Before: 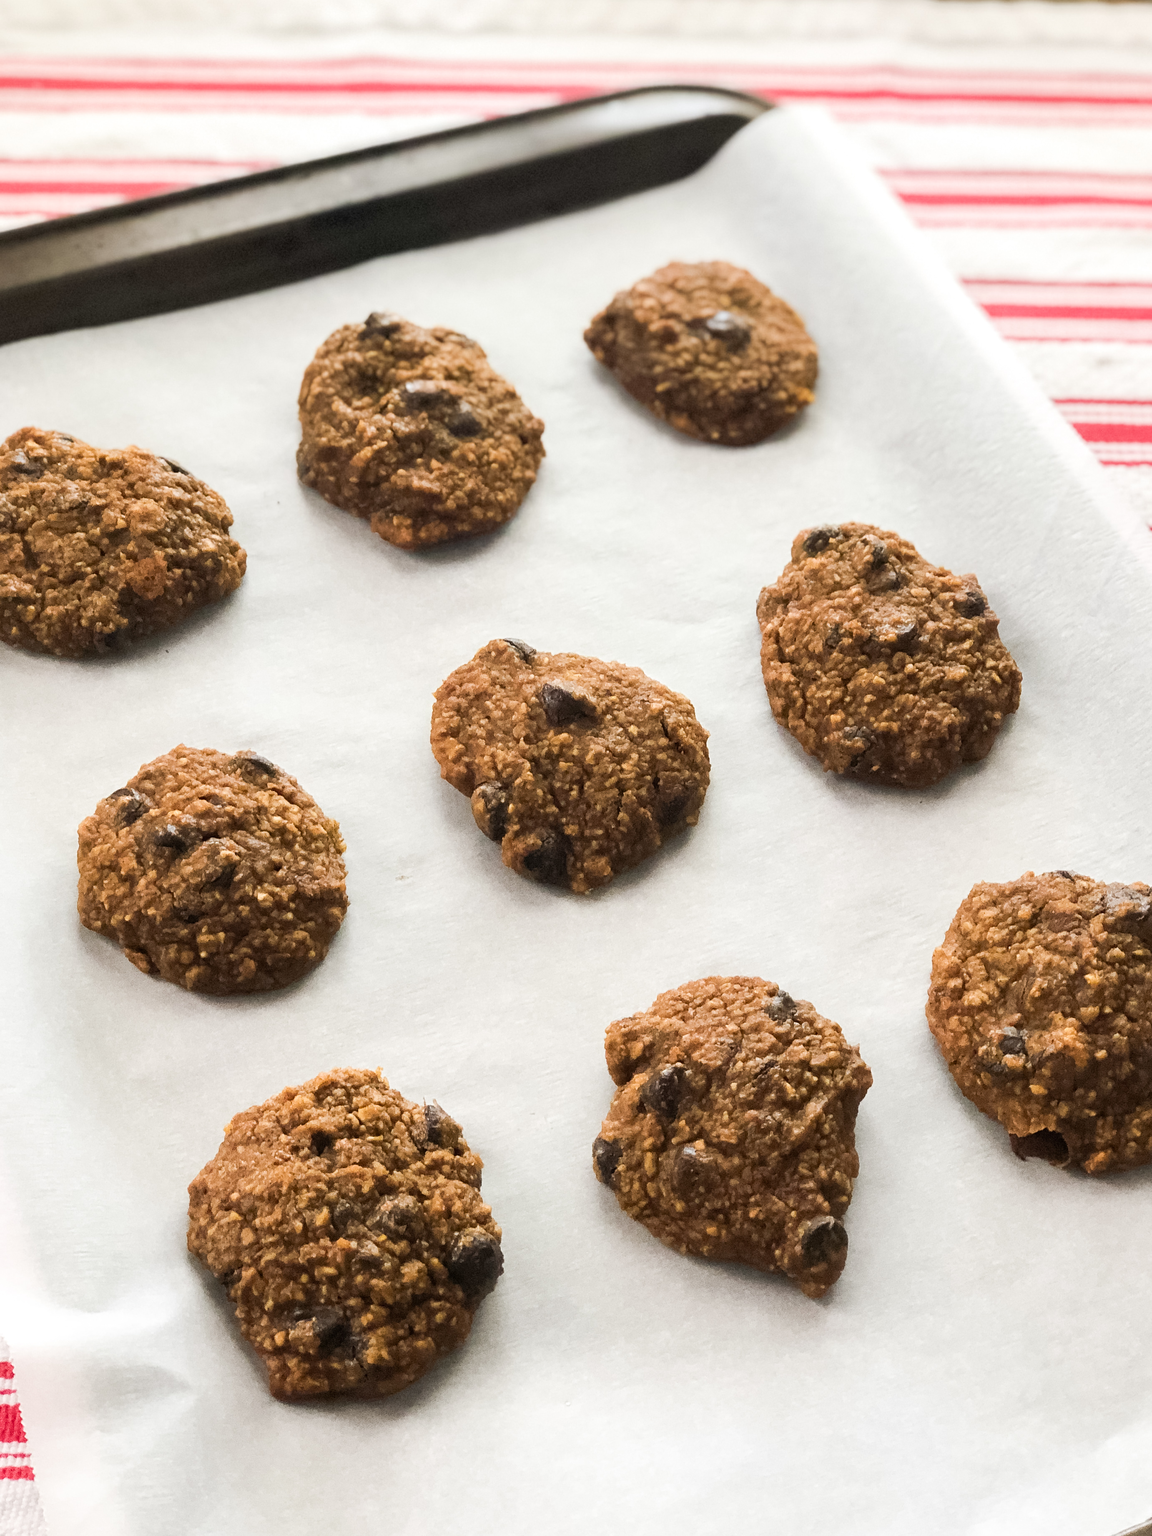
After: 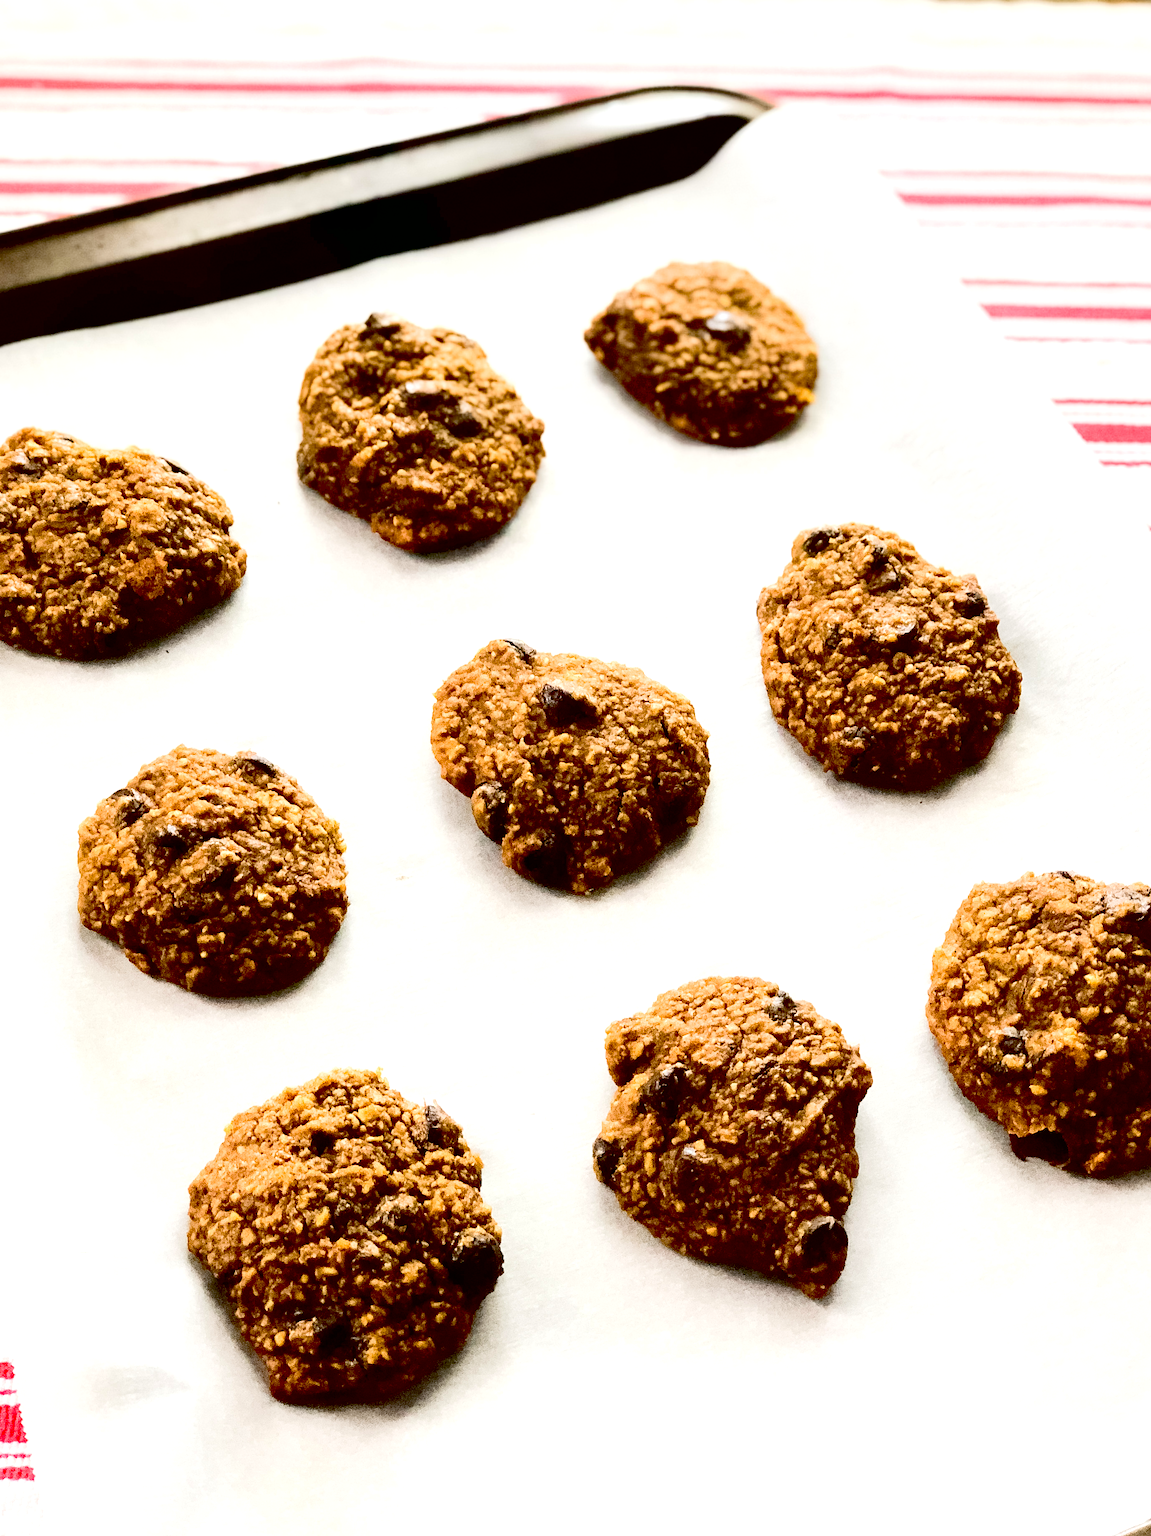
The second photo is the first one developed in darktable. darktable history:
haze removal: compatibility mode true, adaptive false
tone curve: curves: ch0 [(0, 0) (0.003, 0.077) (0.011, 0.079) (0.025, 0.085) (0.044, 0.095) (0.069, 0.109) (0.1, 0.124) (0.136, 0.142) (0.177, 0.169) (0.224, 0.207) (0.277, 0.267) (0.335, 0.347) (0.399, 0.442) (0.468, 0.54) (0.543, 0.635) (0.623, 0.726) (0.709, 0.813) (0.801, 0.882) (0.898, 0.934) (1, 1)], color space Lab, independent channels, preserve colors none
exposure: black level correction 0.041, exposure 0.498 EV, compensate highlight preservation false
